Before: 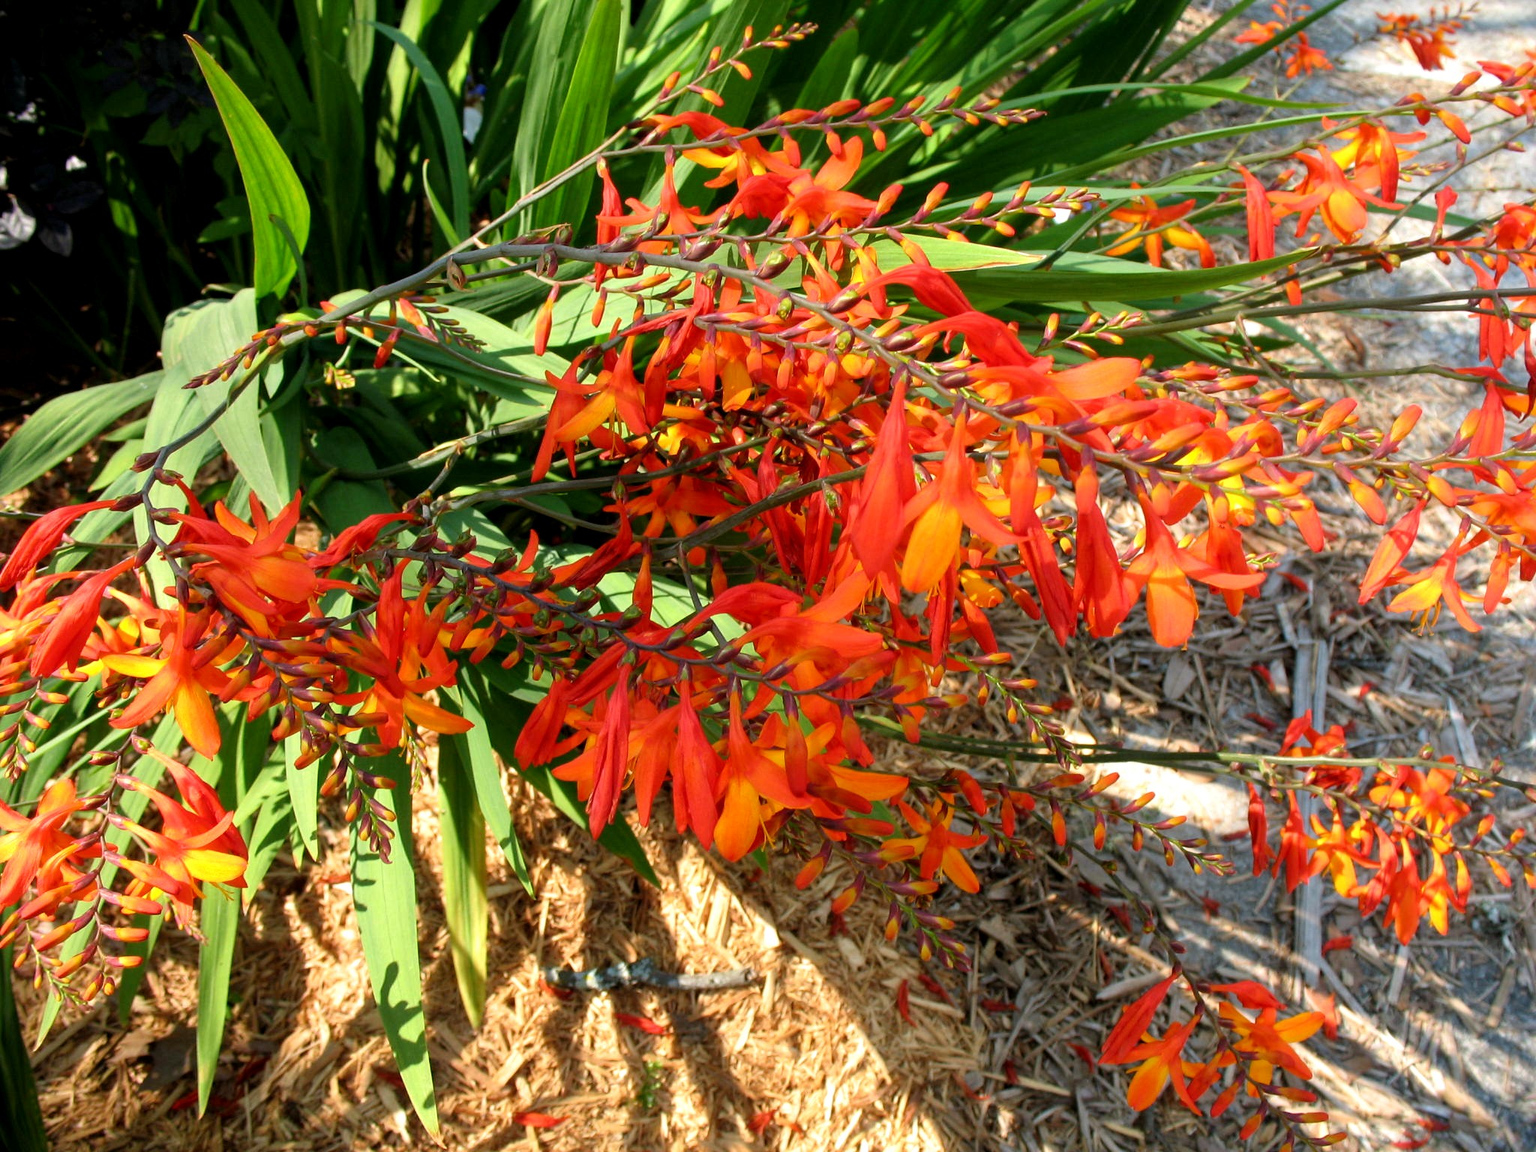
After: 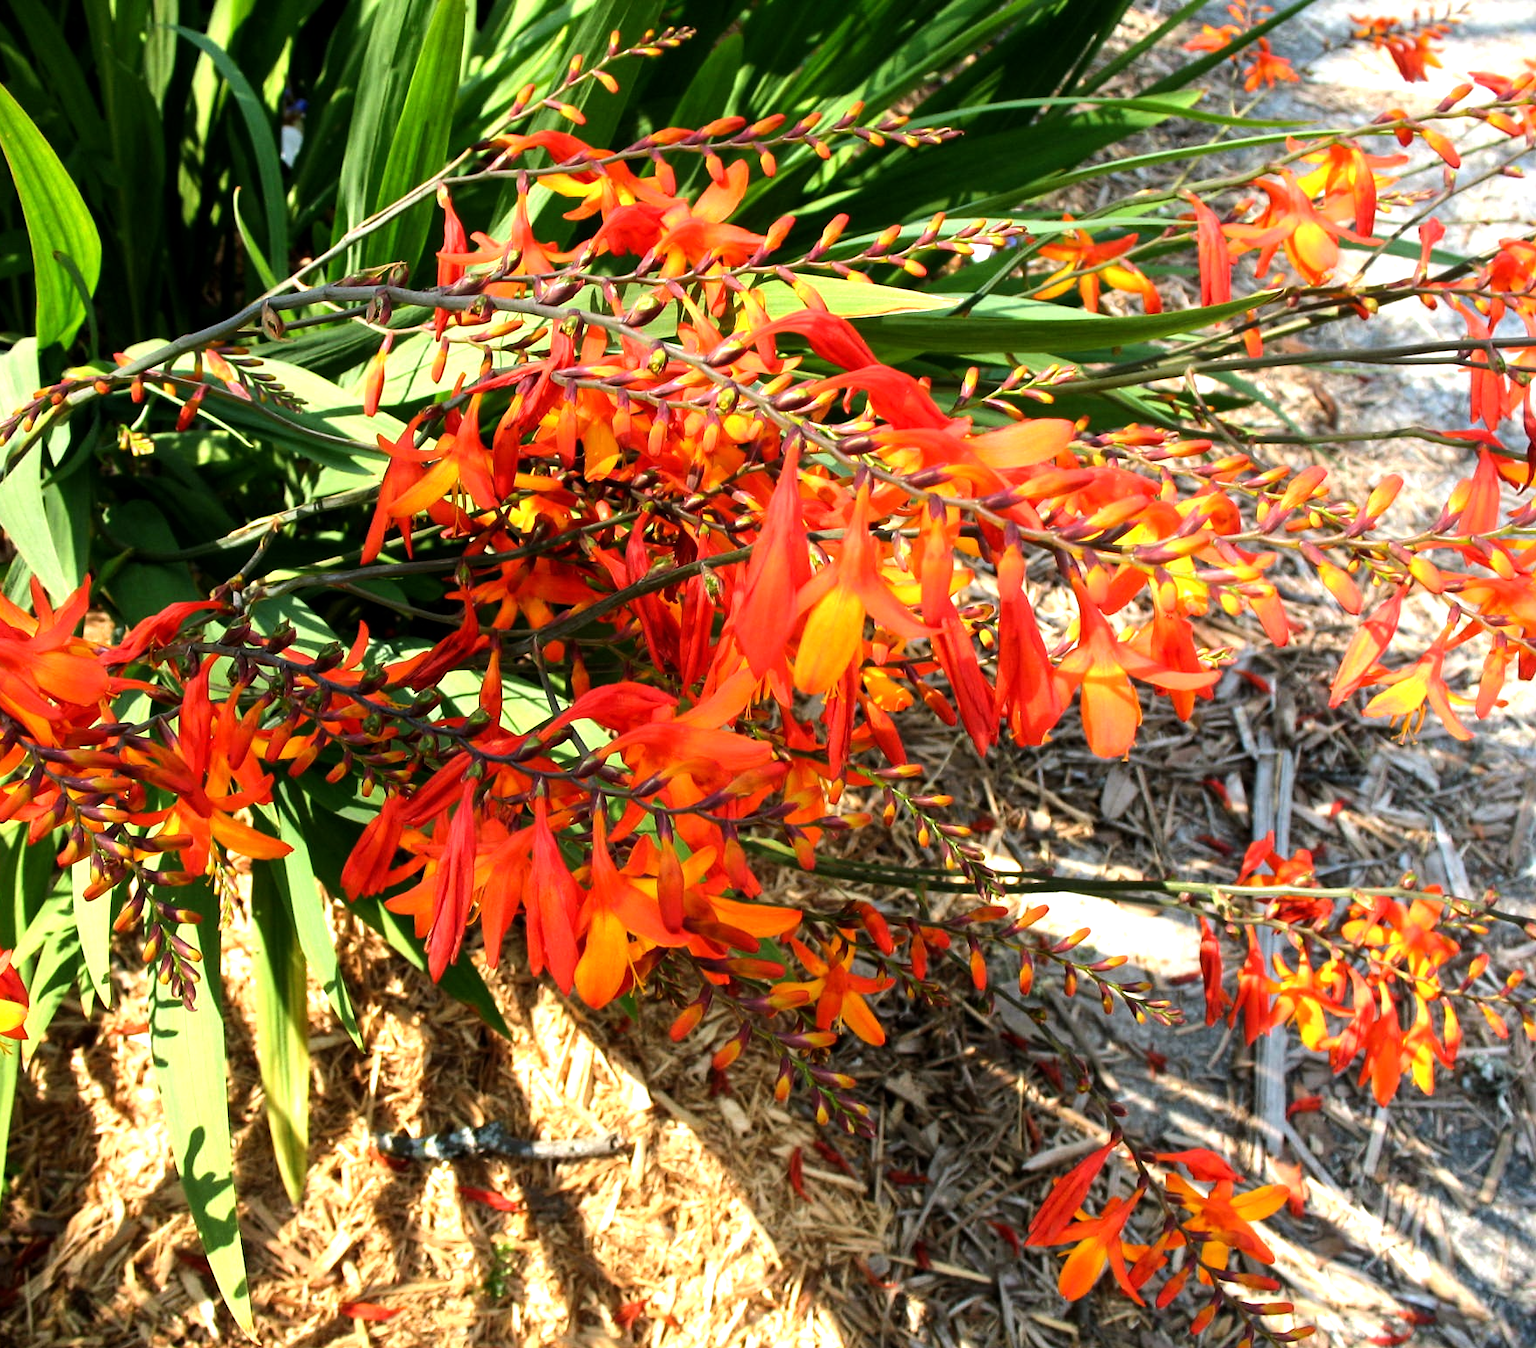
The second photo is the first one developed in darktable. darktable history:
crop and rotate: left 14.584%
tone equalizer: -8 EV -0.75 EV, -7 EV -0.7 EV, -6 EV -0.6 EV, -5 EV -0.4 EV, -3 EV 0.4 EV, -2 EV 0.6 EV, -1 EV 0.7 EV, +0 EV 0.75 EV, edges refinement/feathering 500, mask exposure compensation -1.57 EV, preserve details no
